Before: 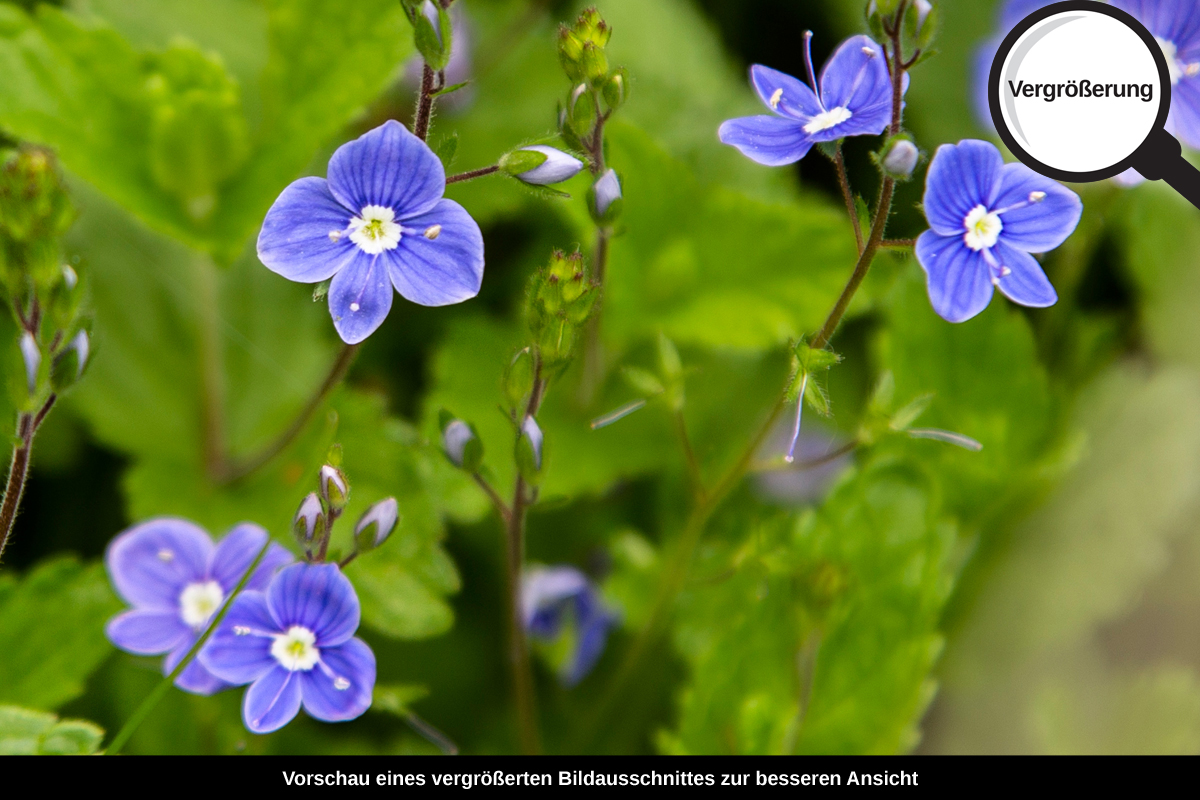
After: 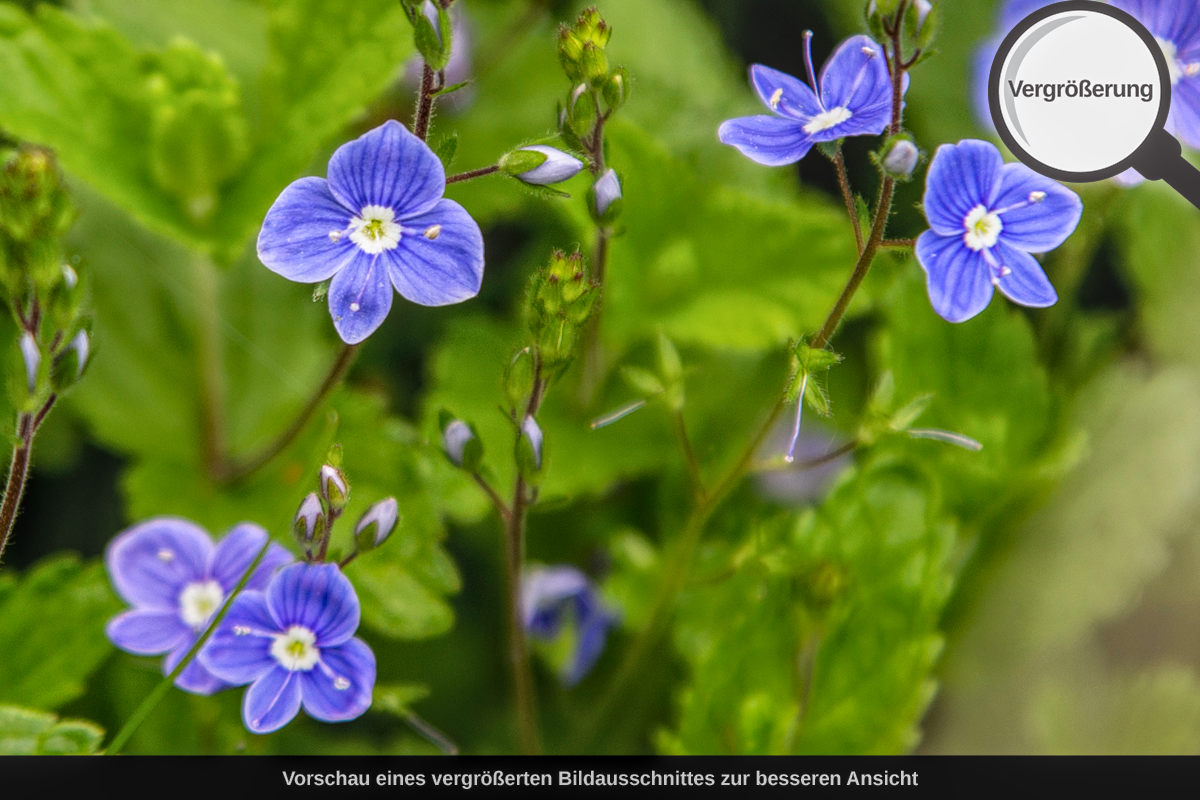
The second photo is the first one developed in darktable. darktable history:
local contrast: highlights 66%, shadows 33%, detail 167%, midtone range 0.2
